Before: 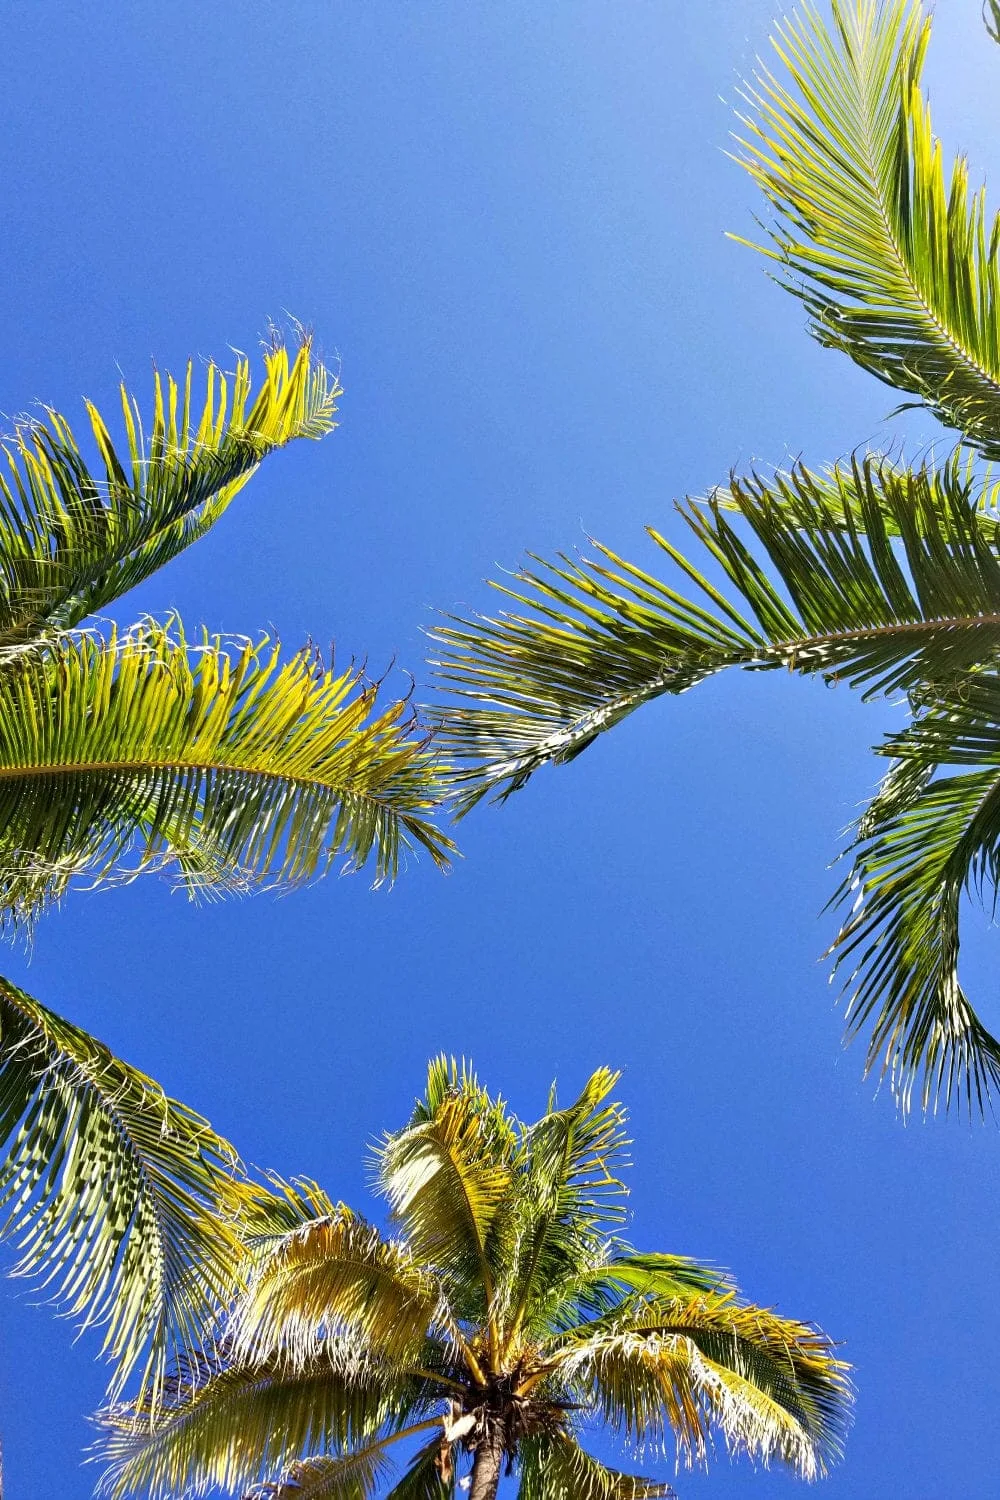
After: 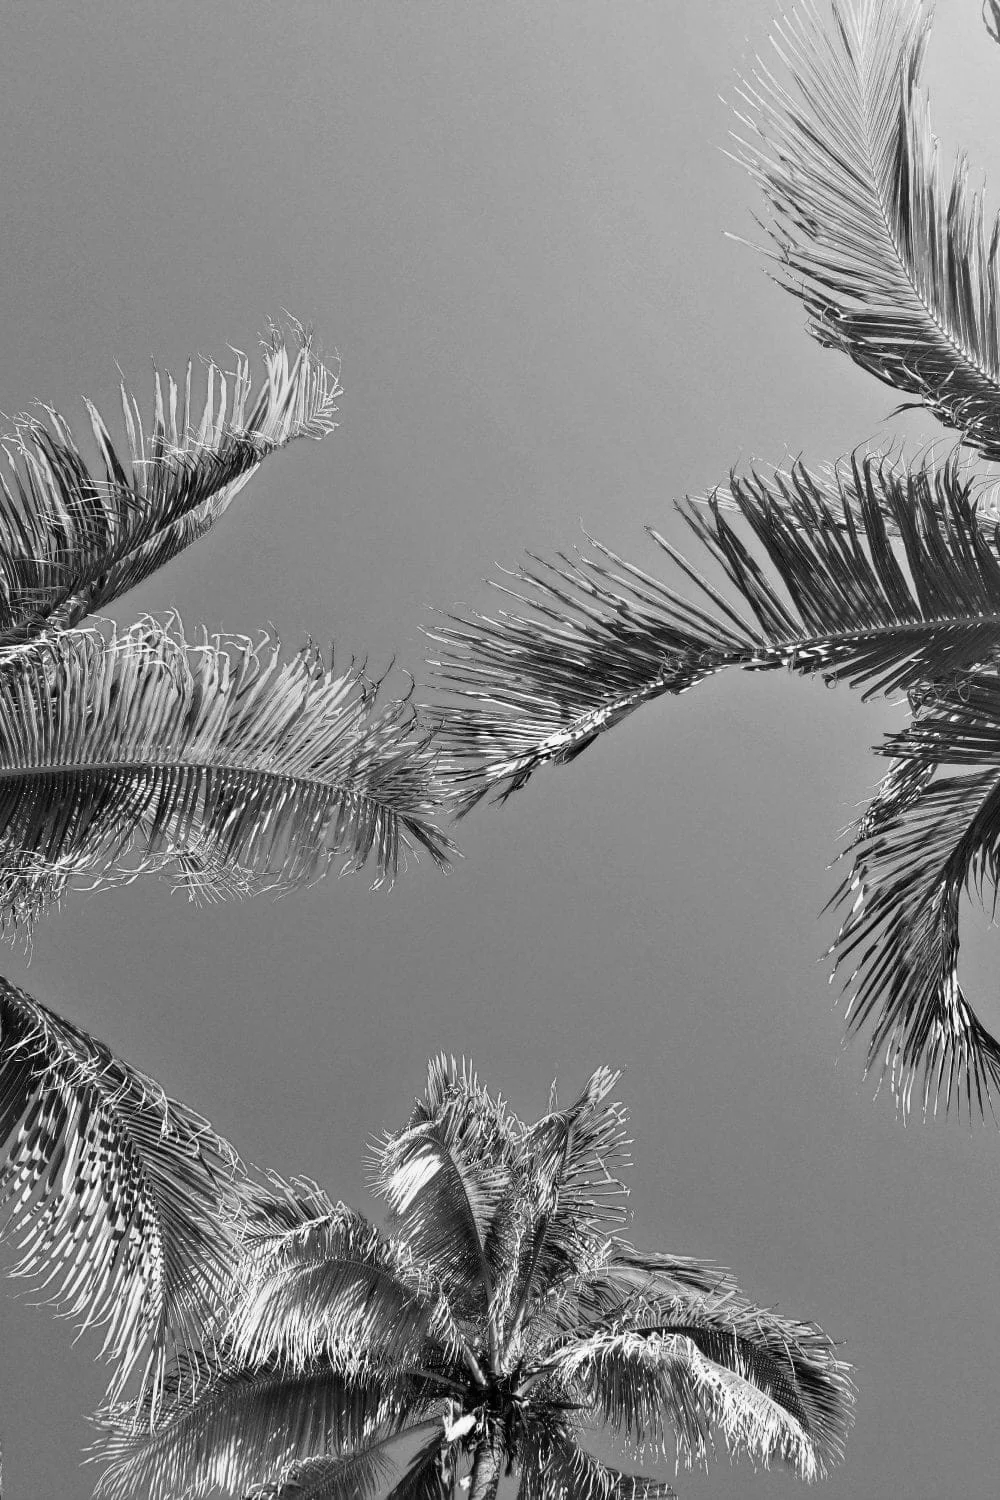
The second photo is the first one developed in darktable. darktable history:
monochrome: on, module defaults
white balance: red 0.766, blue 1.537
